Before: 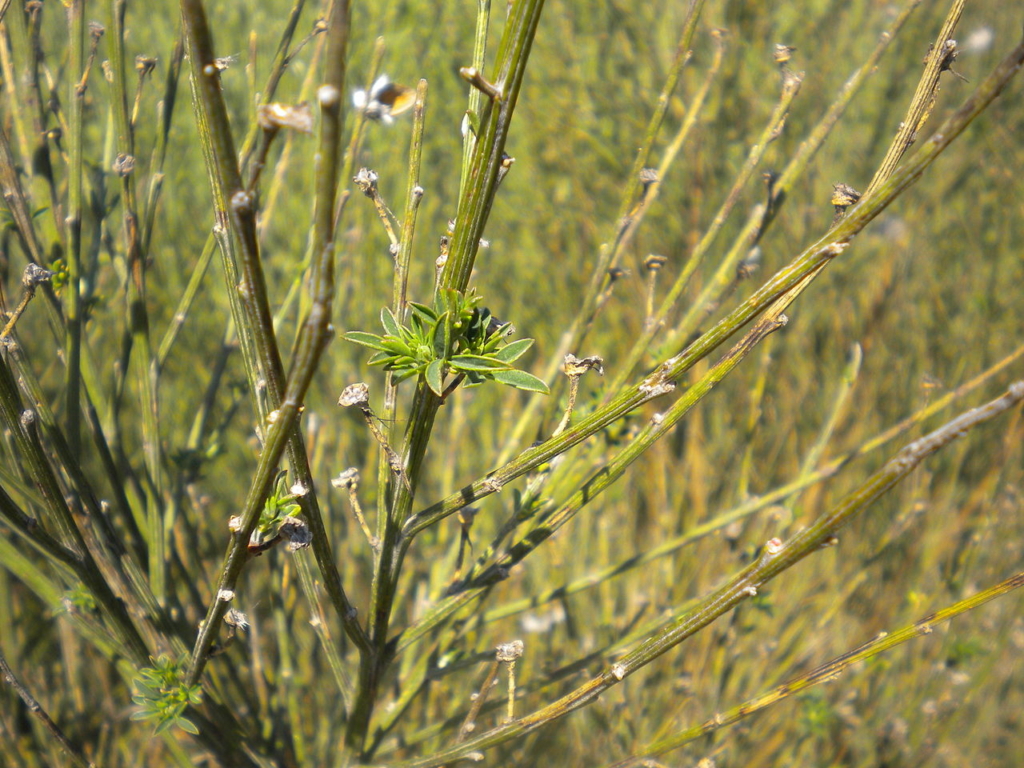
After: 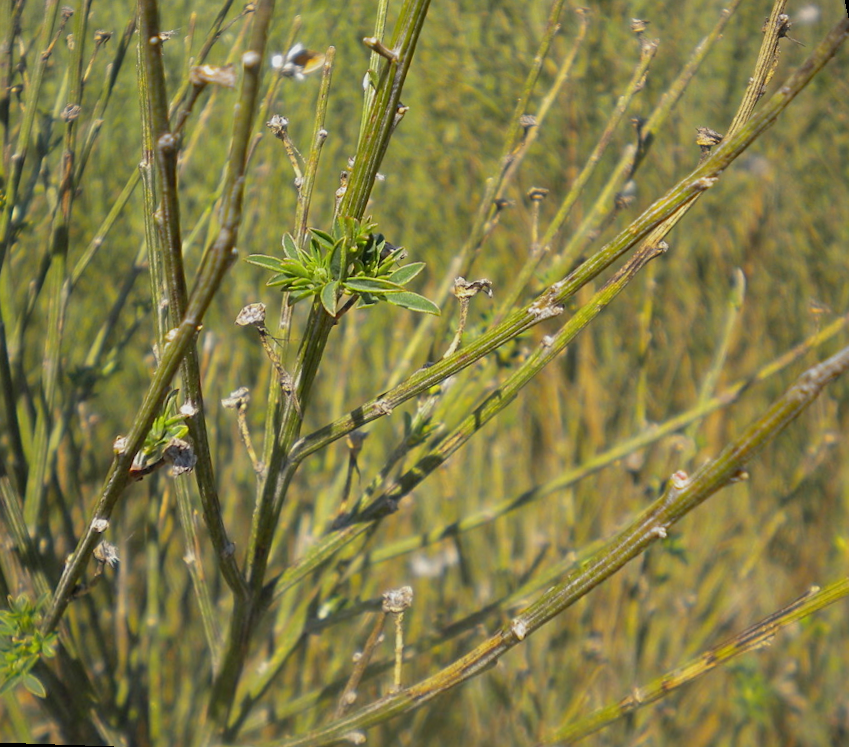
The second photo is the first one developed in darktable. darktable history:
sharpen: amount 0.2
tone equalizer: -8 EV 0.25 EV, -7 EV 0.417 EV, -6 EV 0.417 EV, -5 EV 0.25 EV, -3 EV -0.25 EV, -2 EV -0.417 EV, -1 EV -0.417 EV, +0 EV -0.25 EV, edges refinement/feathering 500, mask exposure compensation -1.57 EV, preserve details guided filter
rotate and perspective: rotation 0.72°, lens shift (vertical) -0.352, lens shift (horizontal) -0.051, crop left 0.152, crop right 0.859, crop top 0.019, crop bottom 0.964
